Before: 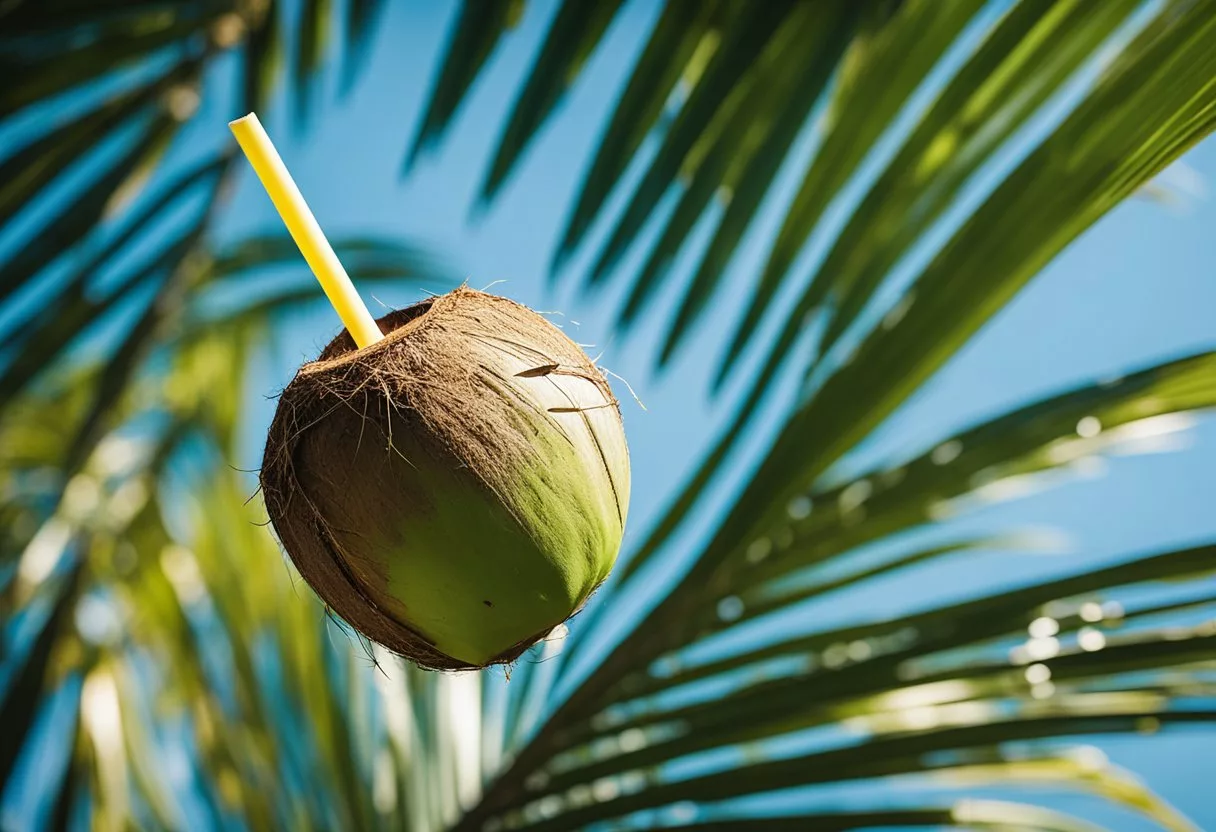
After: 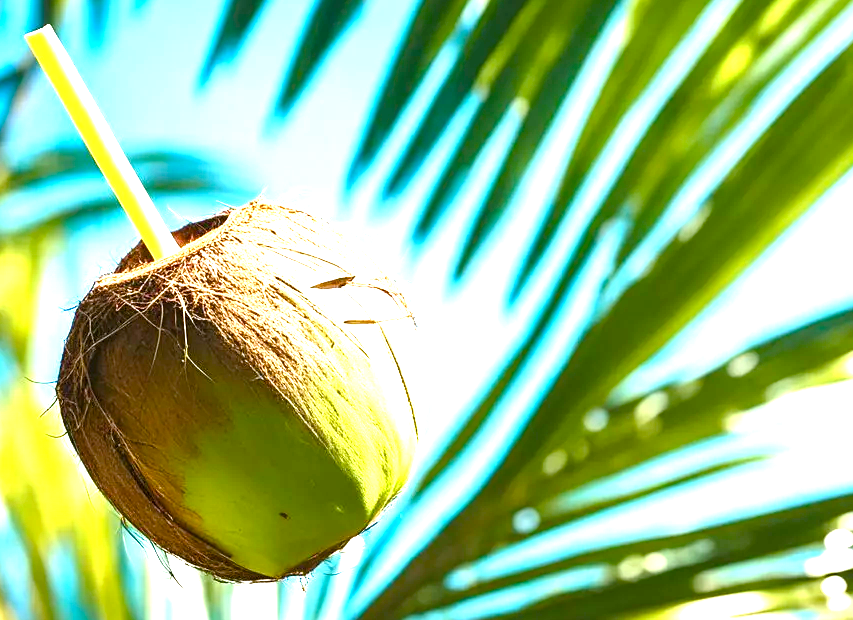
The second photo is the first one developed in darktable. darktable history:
exposure: black level correction 0, exposure 1.633 EV, compensate exposure bias true, compensate highlight preservation false
color balance rgb: power › luminance 1.661%, perceptual saturation grading › global saturation 20%, perceptual saturation grading › highlights -25.253%, perceptual saturation grading › shadows 50.466%, perceptual brilliance grading › highlights 8.489%, perceptual brilliance grading › mid-tones 4.188%, perceptual brilliance grading › shadows 1.732%, global vibrance 14.342%
crop and rotate: left 16.857%, top 10.678%, right 12.995%, bottom 14.697%
